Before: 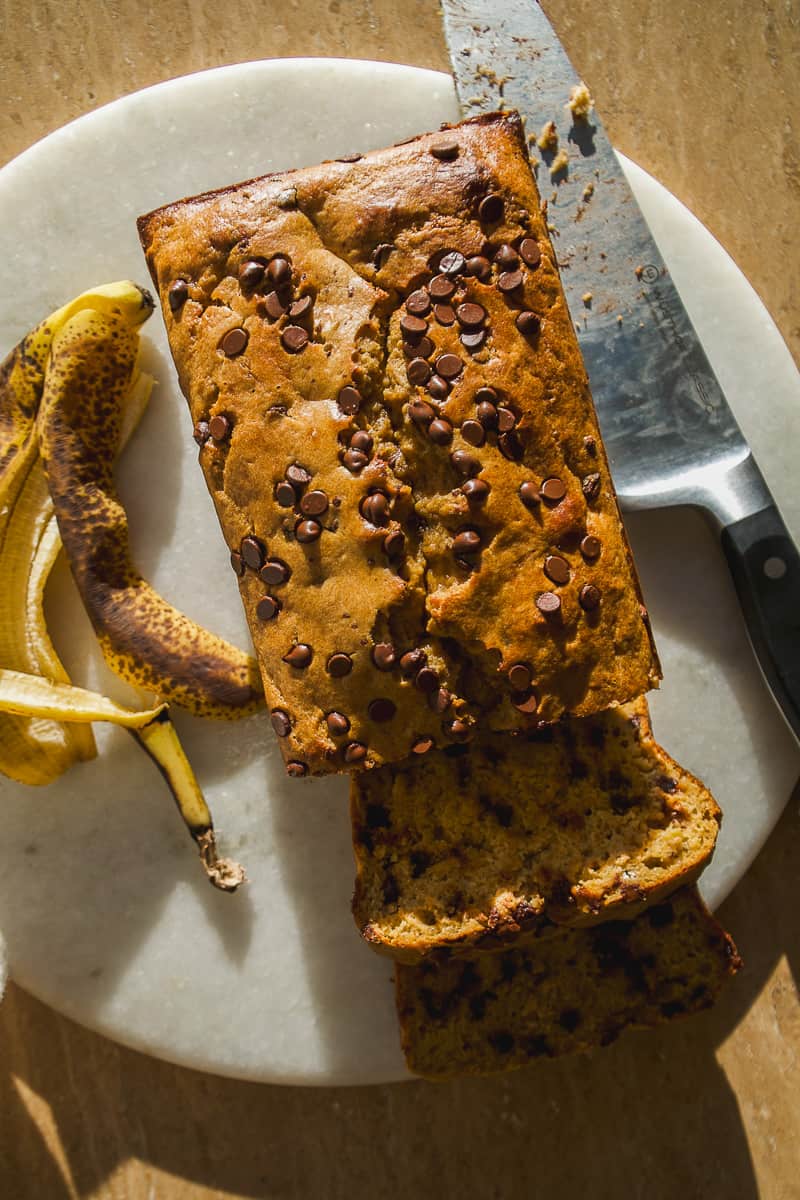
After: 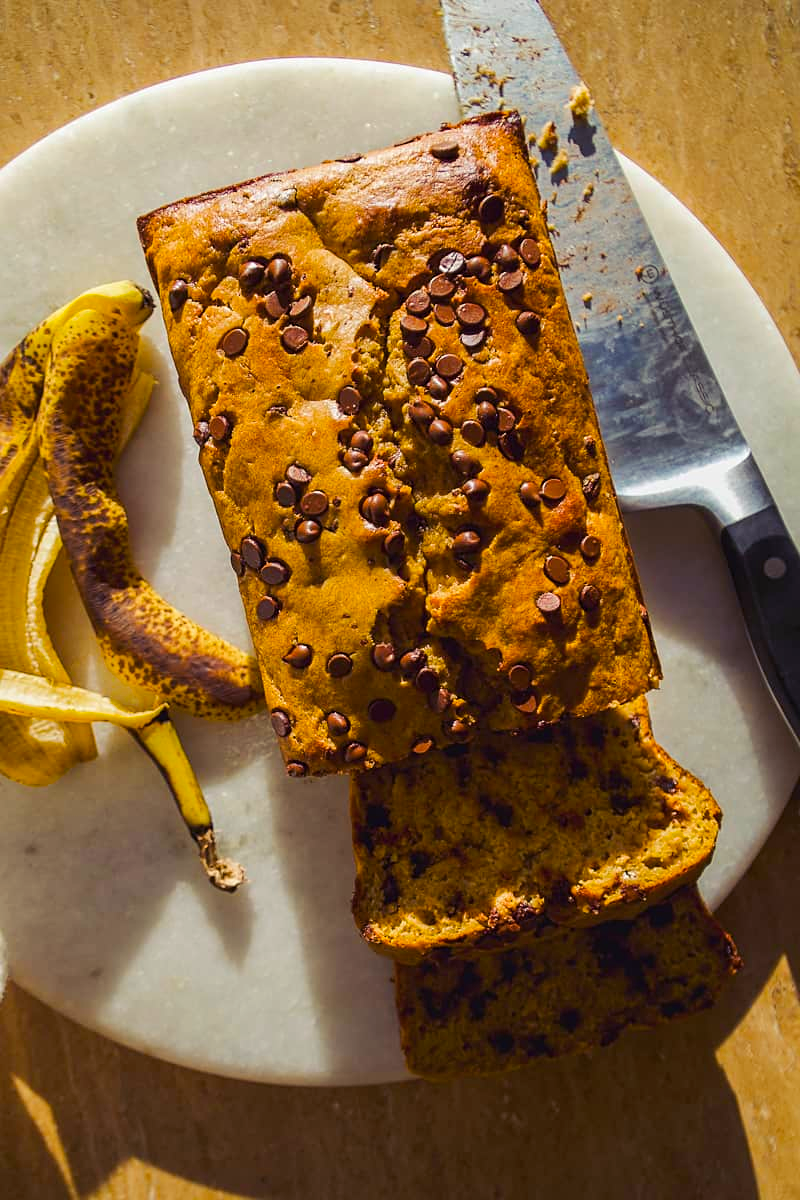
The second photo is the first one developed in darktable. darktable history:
sharpen: amount 0.203
color balance rgb: shadows lift › luminance -21.942%, shadows lift › chroma 8.943%, shadows lift › hue 283.15°, perceptual saturation grading › global saturation 19.358%, perceptual brilliance grading › mid-tones 9.309%, perceptual brilliance grading › shadows 15.258%, global vibrance 20%
